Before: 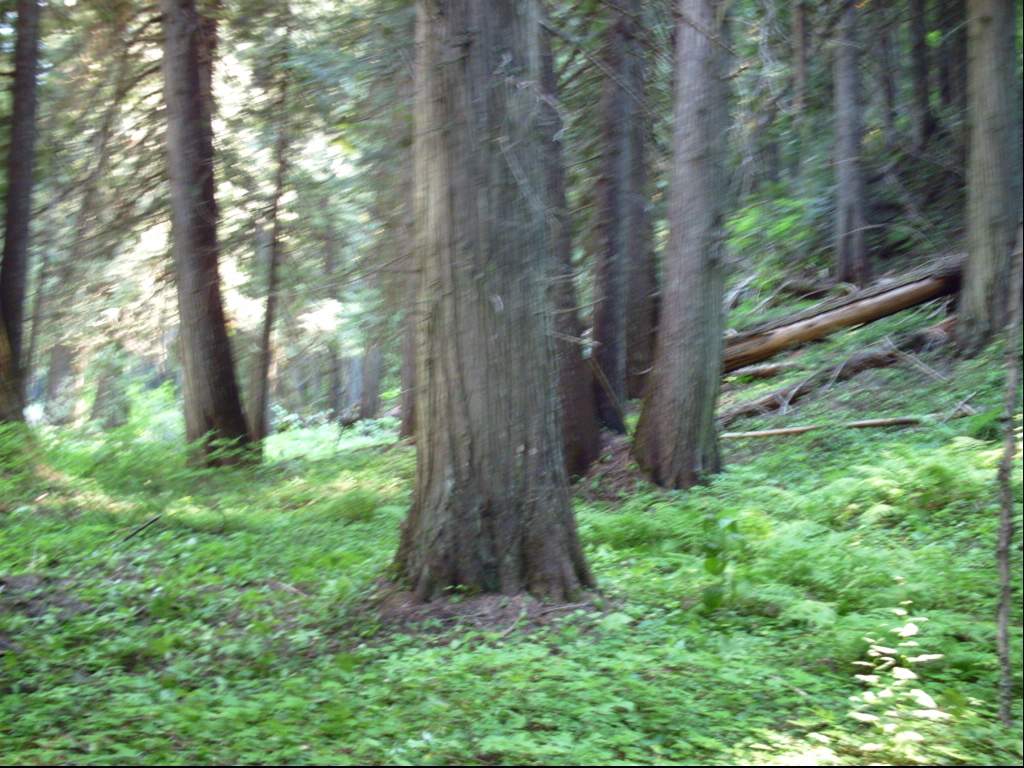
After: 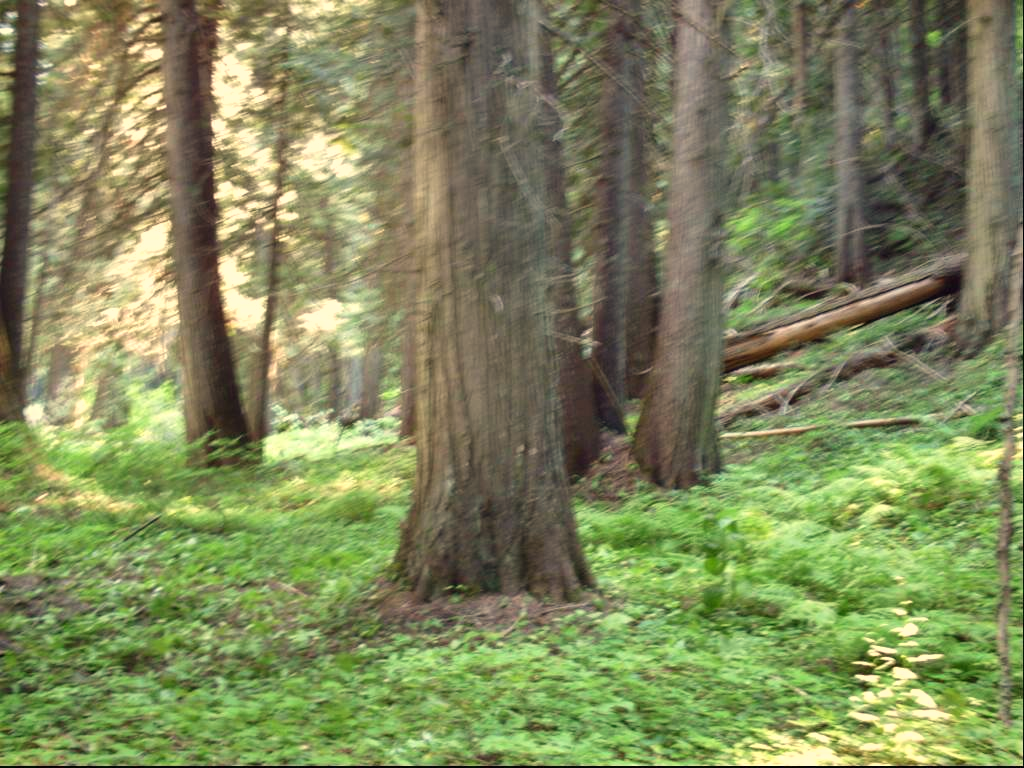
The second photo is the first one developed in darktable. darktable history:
shadows and highlights: low approximation 0.01, soften with gaussian
white balance: red 1.123, blue 0.83
